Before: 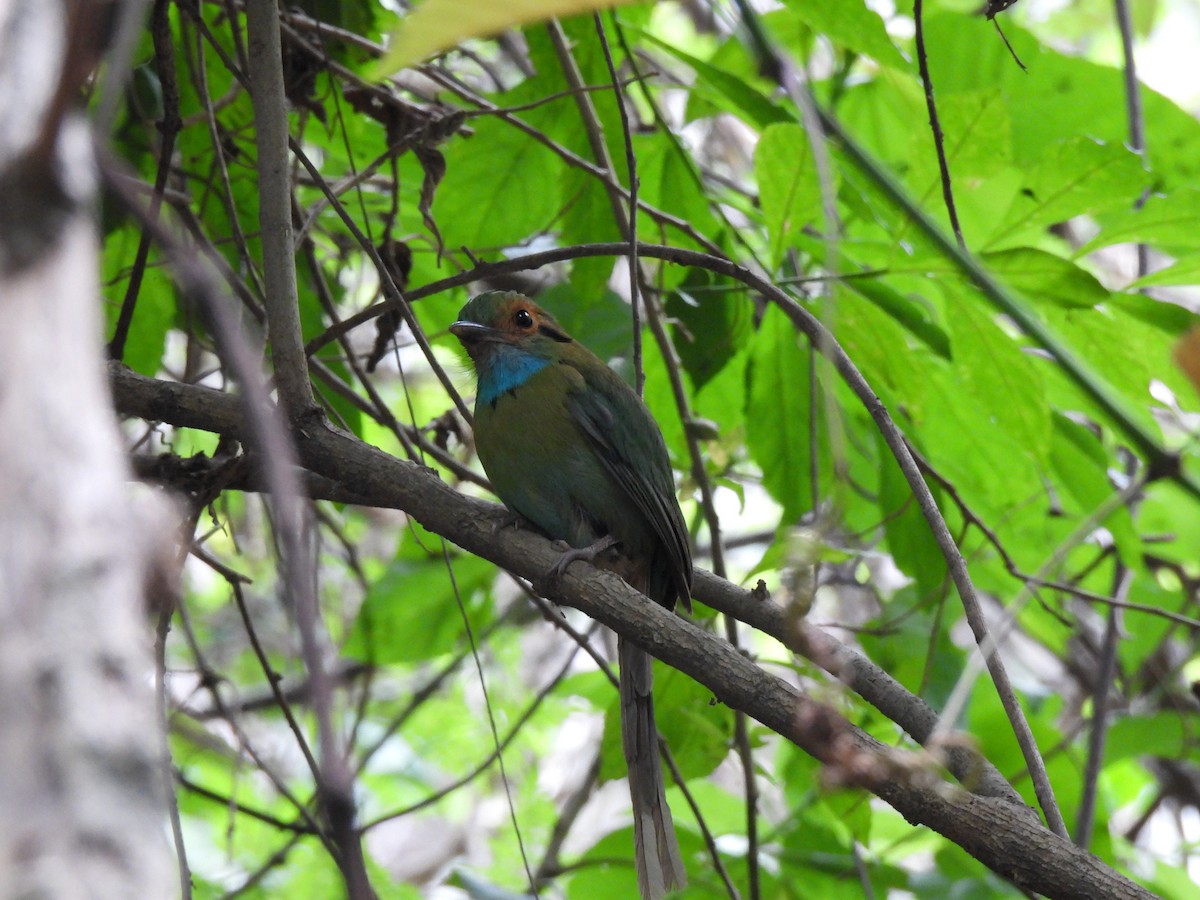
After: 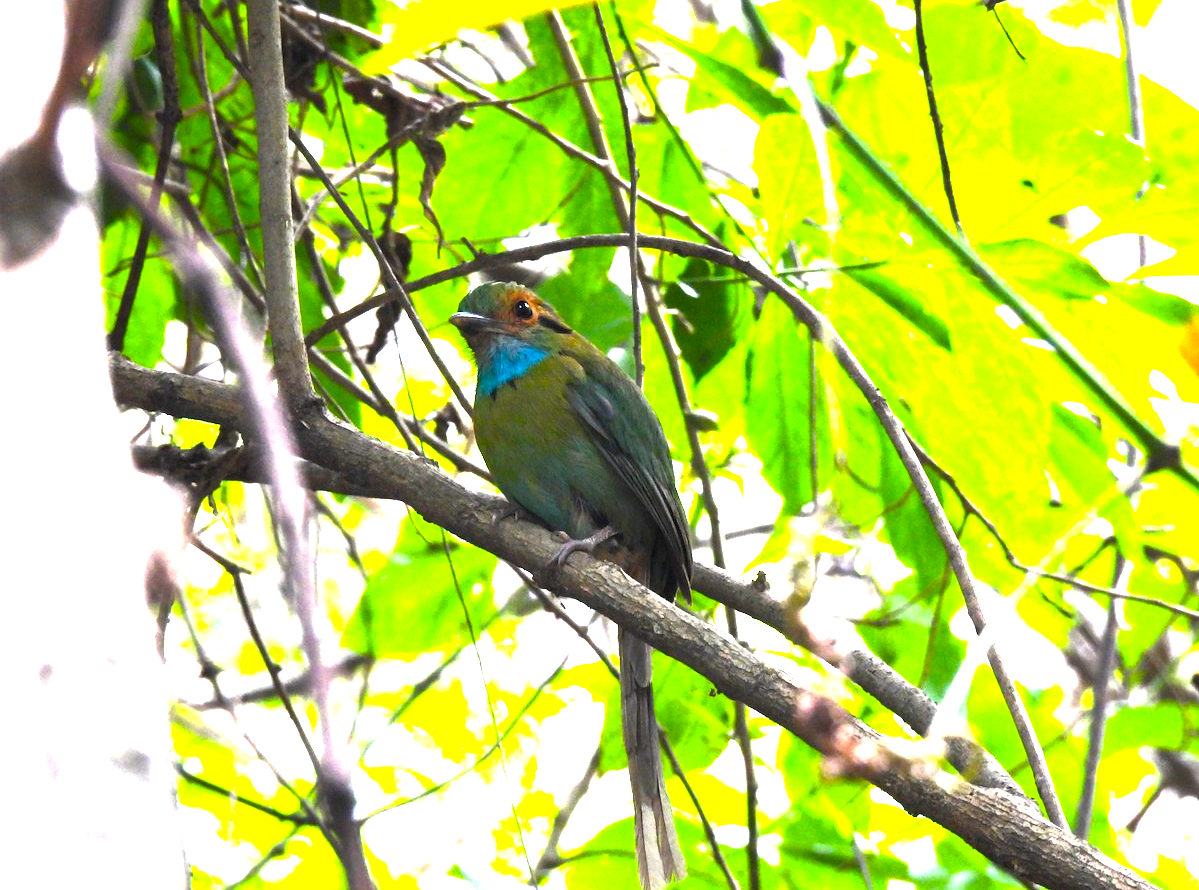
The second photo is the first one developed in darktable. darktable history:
crop: top 1.041%, right 0.003%
color balance rgb: highlights gain › chroma 2.061%, highlights gain › hue 63.15°, perceptual saturation grading › global saturation 29.746%, perceptual brilliance grading › global brilliance 34.285%, perceptual brilliance grading › highlights 50.24%, perceptual brilliance grading › mid-tones 59.653%, perceptual brilliance grading › shadows 34.76%, global vibrance 15.144%
exposure: exposure -0.147 EV, compensate exposure bias true, compensate highlight preservation false
